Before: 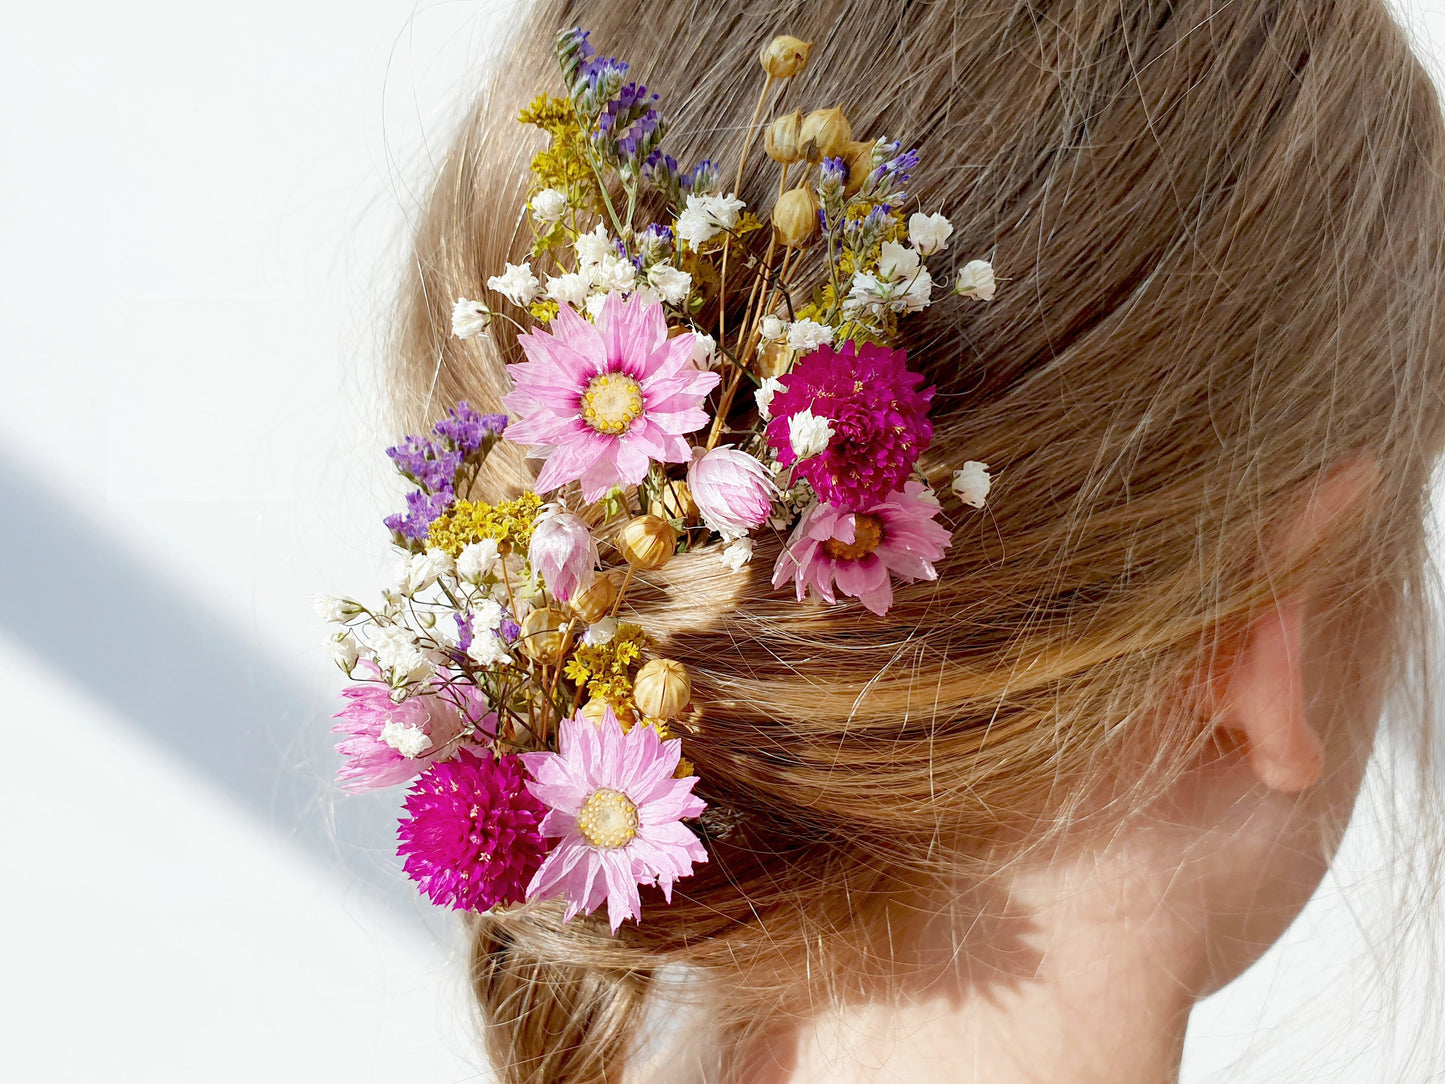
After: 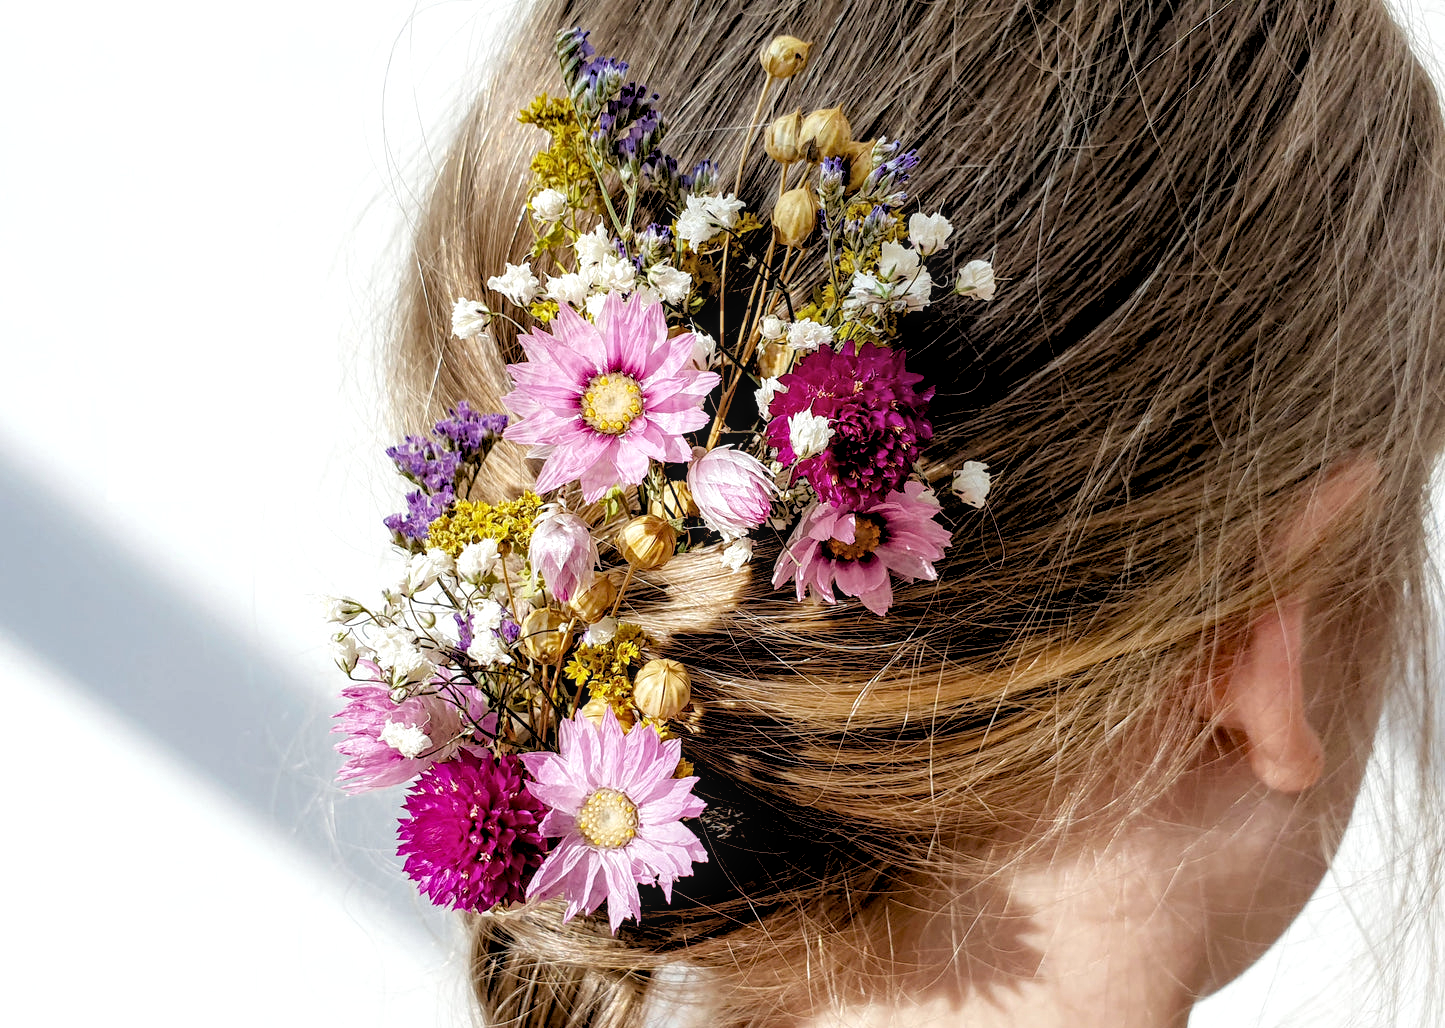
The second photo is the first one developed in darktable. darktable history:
local contrast: detail 130%
crop and rotate: top 0%, bottom 5.097%
rgb levels: levels [[0.034, 0.472, 0.904], [0, 0.5, 1], [0, 0.5, 1]]
